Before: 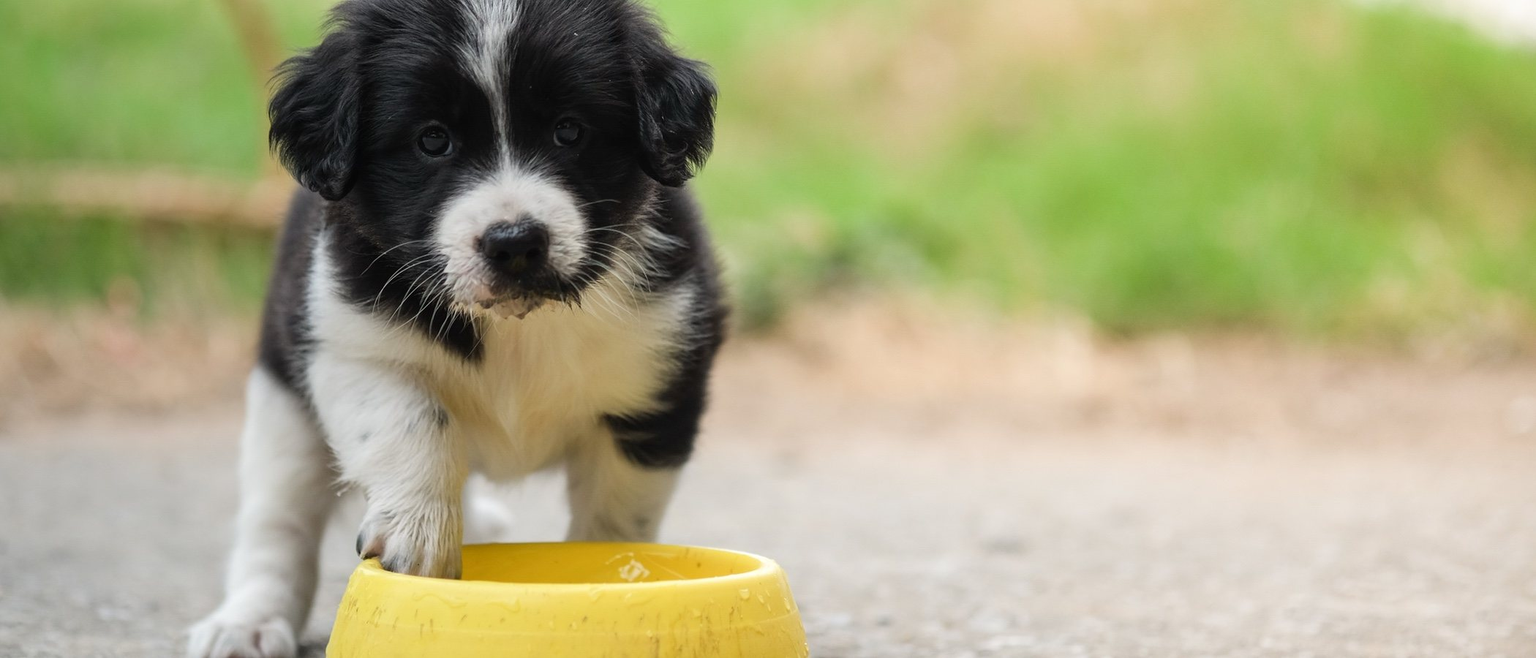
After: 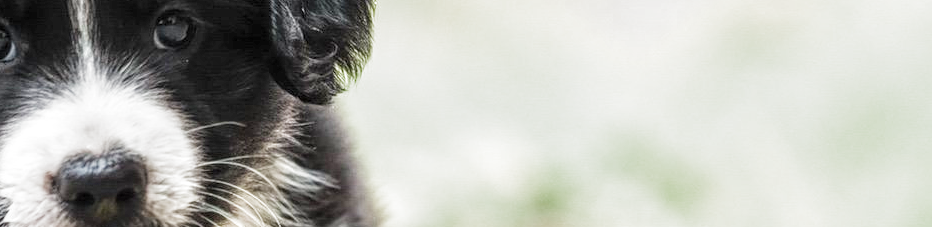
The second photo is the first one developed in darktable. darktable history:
local contrast: highlights 63%, detail 143%, midtone range 0.43
crop: left 28.724%, top 16.86%, right 26.862%, bottom 57.867%
exposure: black level correction 0, exposure 1.742 EV, compensate highlight preservation false
filmic rgb: middle gray luminance 18.31%, black relative exposure -11.22 EV, white relative exposure 3.74 EV, target black luminance 0%, hardness 5.87, latitude 56.69%, contrast 0.965, shadows ↔ highlights balance 49.82%, add noise in highlights 0.002, preserve chrominance max RGB, color science v3 (2019), use custom middle-gray values true, contrast in highlights soft
